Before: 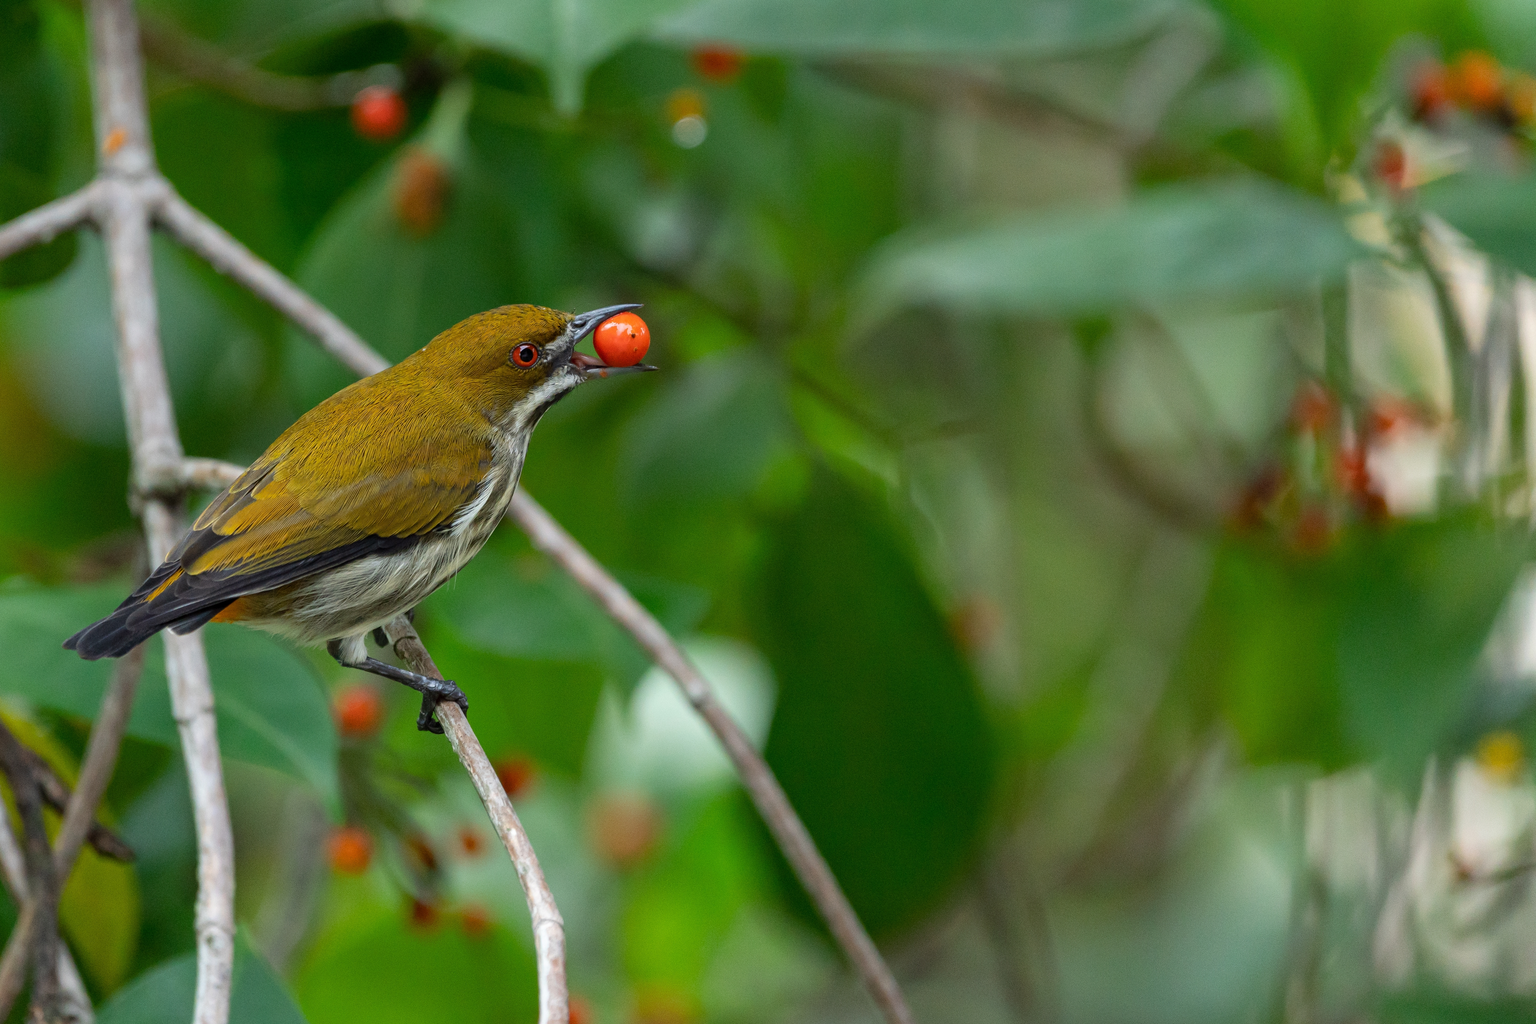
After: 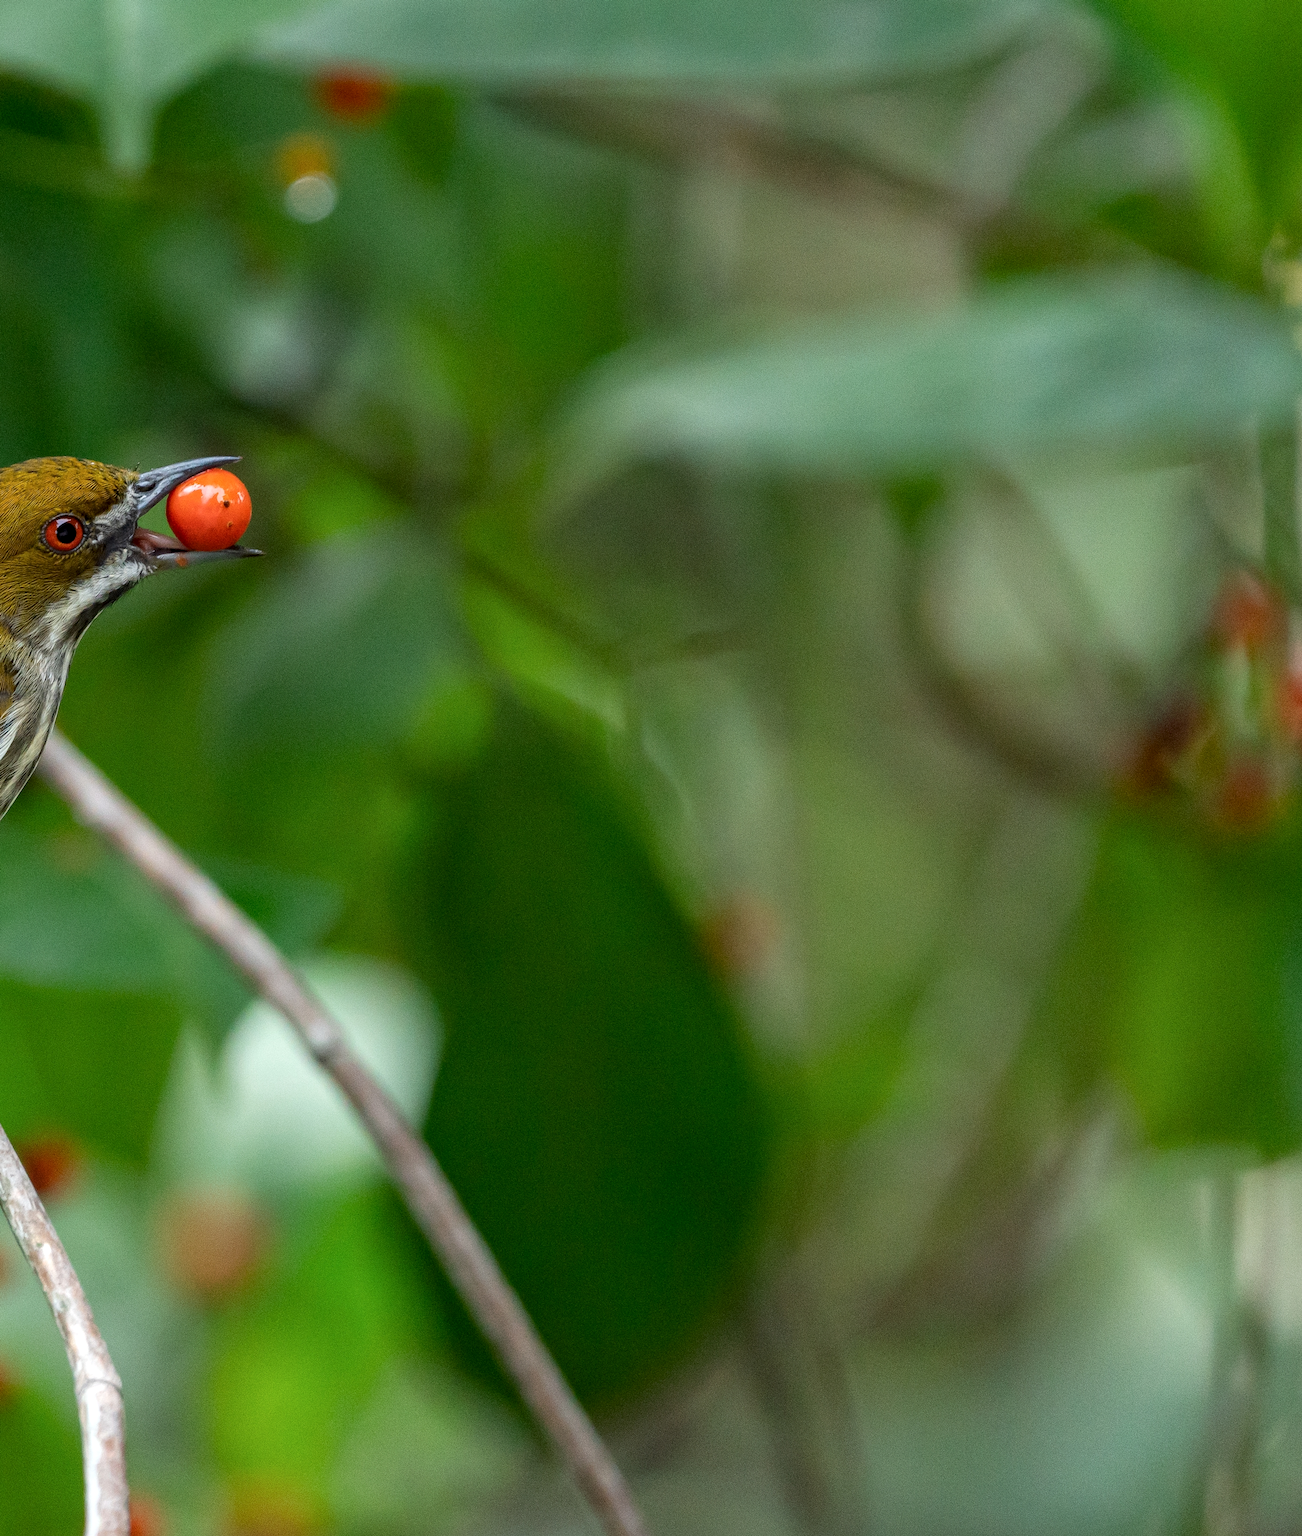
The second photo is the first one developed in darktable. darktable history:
crop: left 31.421%, top 0.023%, right 12.018%
local contrast: on, module defaults
